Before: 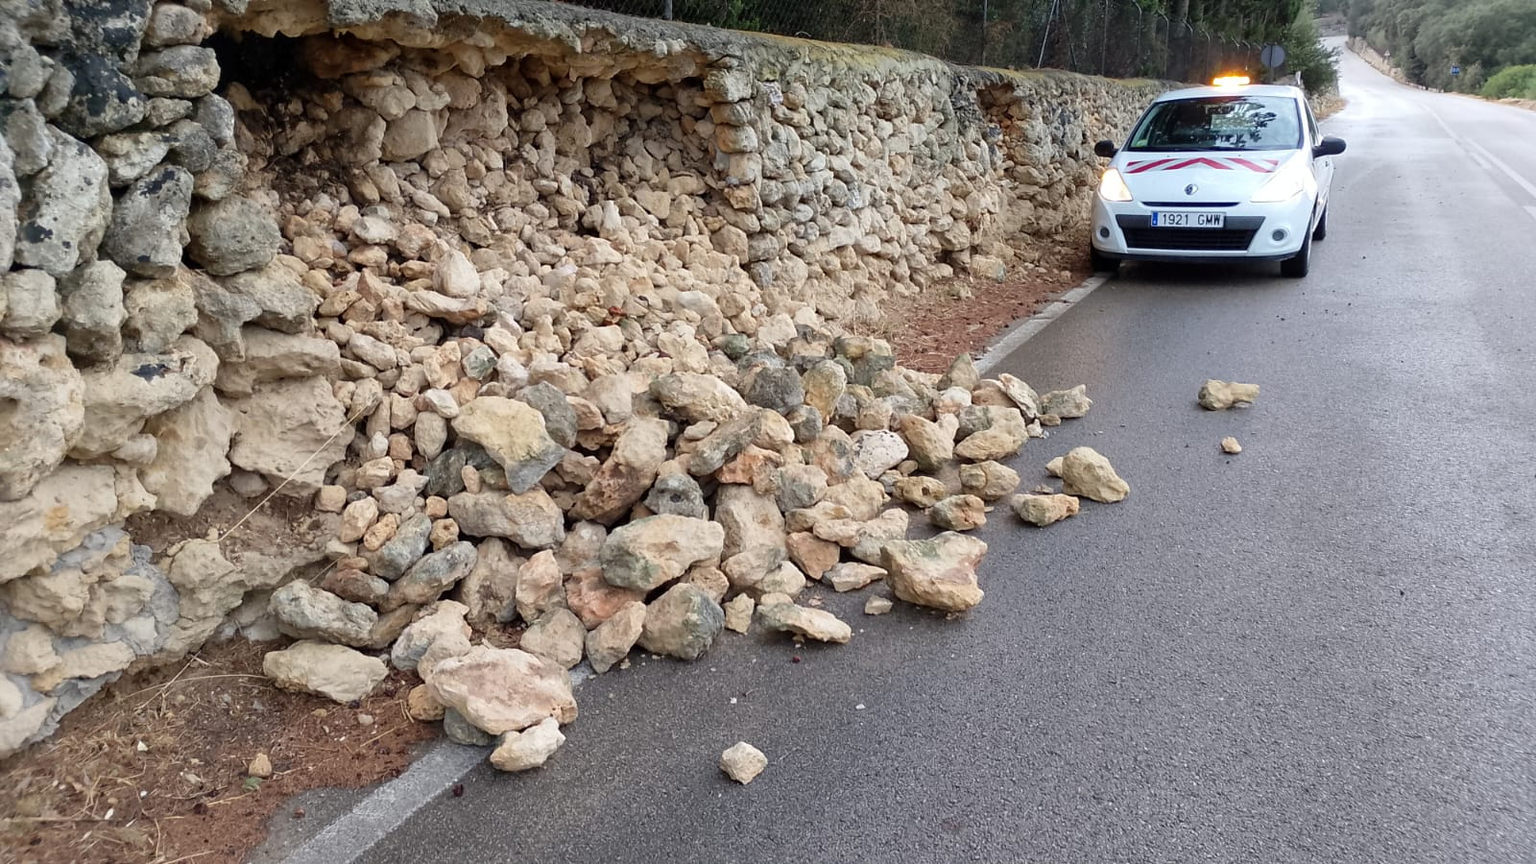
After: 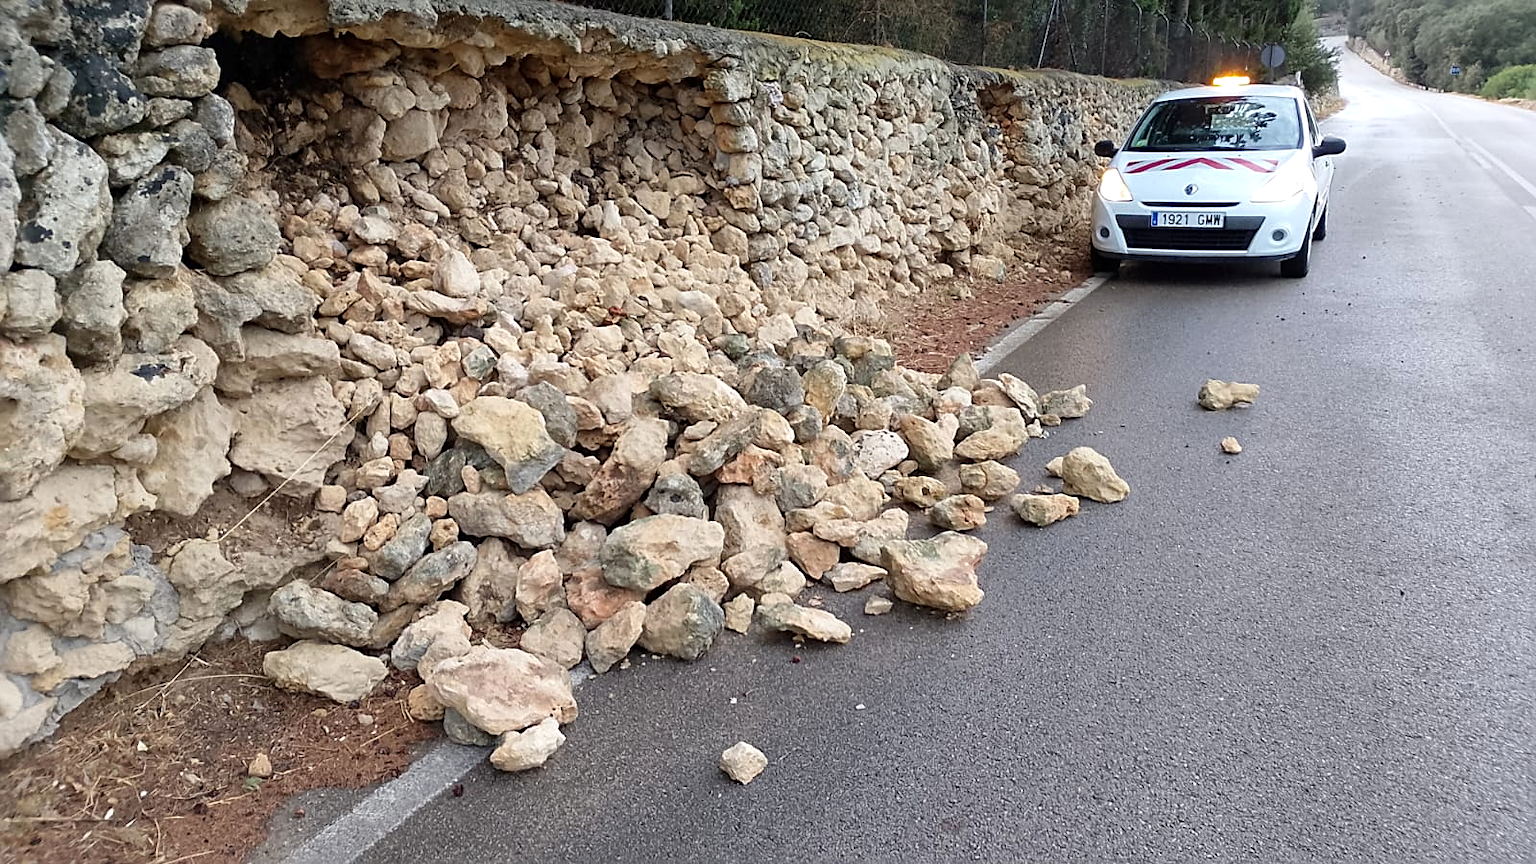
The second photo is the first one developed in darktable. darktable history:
sharpen: on, module defaults
exposure: exposure 0.131 EV, compensate highlight preservation false
